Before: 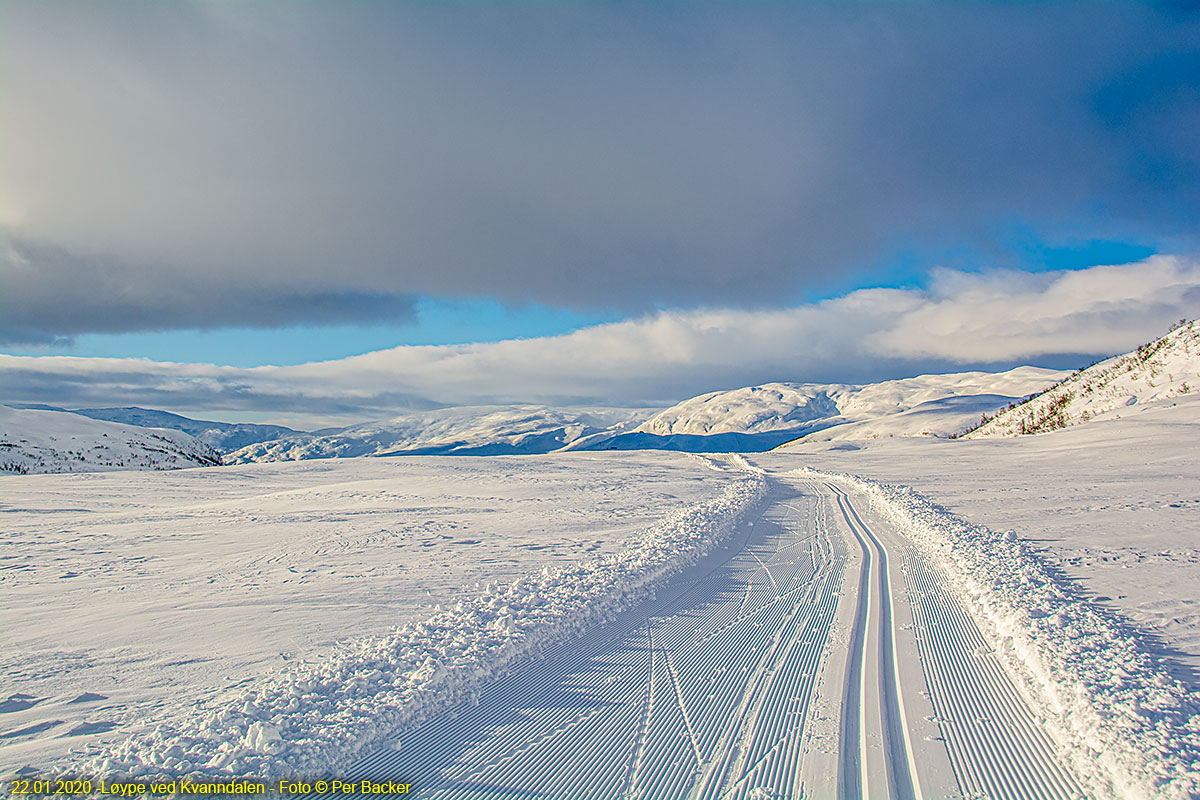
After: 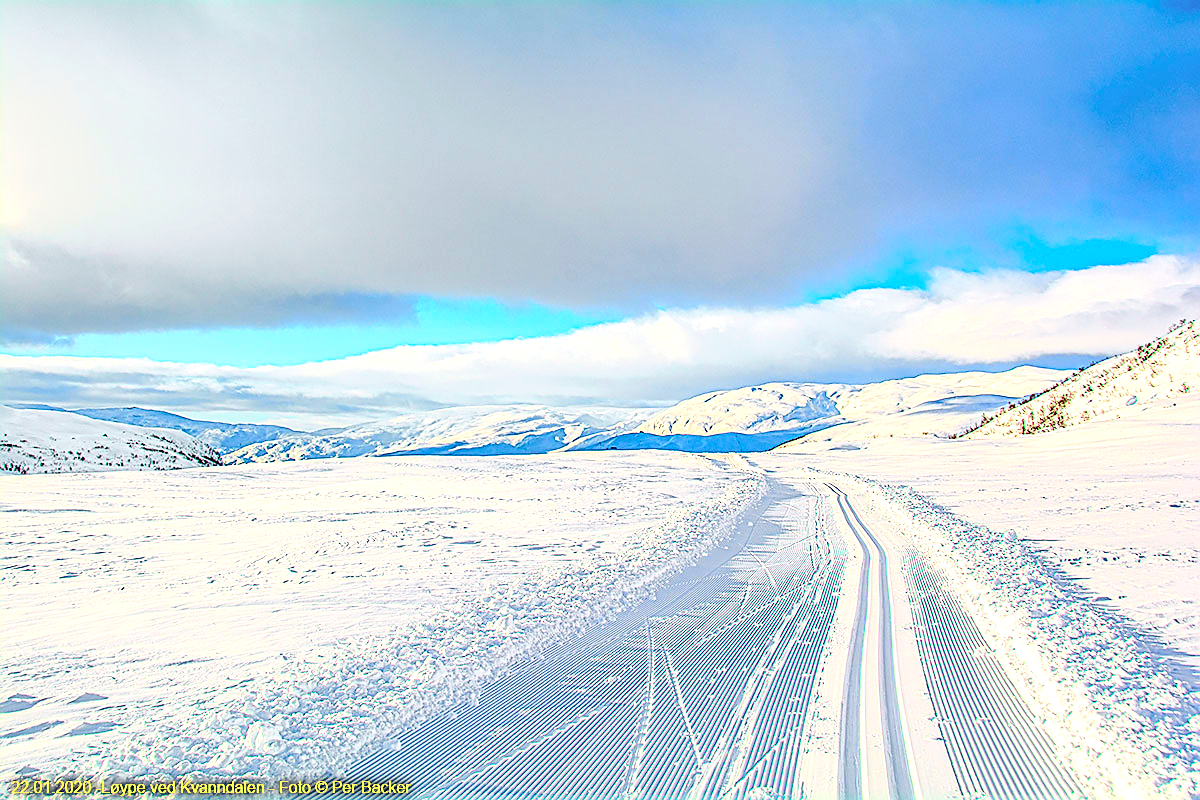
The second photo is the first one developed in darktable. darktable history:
tone curve: curves: ch0 [(0, 0) (0.035, 0.017) (0.131, 0.108) (0.279, 0.279) (0.476, 0.554) (0.617, 0.693) (0.704, 0.77) (0.801, 0.854) (0.895, 0.927) (1, 0.976)]; ch1 [(0, 0) (0.318, 0.278) (0.444, 0.427) (0.493, 0.493) (0.537, 0.547) (0.594, 0.616) (0.746, 0.764) (1, 1)]; ch2 [(0, 0) (0.316, 0.292) (0.381, 0.37) (0.423, 0.448) (0.476, 0.482) (0.502, 0.498) (0.529, 0.532) (0.583, 0.608) (0.639, 0.657) (0.7, 0.7) (0.861, 0.808) (1, 0.951)], color space Lab, independent channels, preserve colors none
exposure: black level correction -0.005, exposure 1.002 EV, compensate exposure bias true, compensate highlight preservation false
sharpen: on, module defaults
